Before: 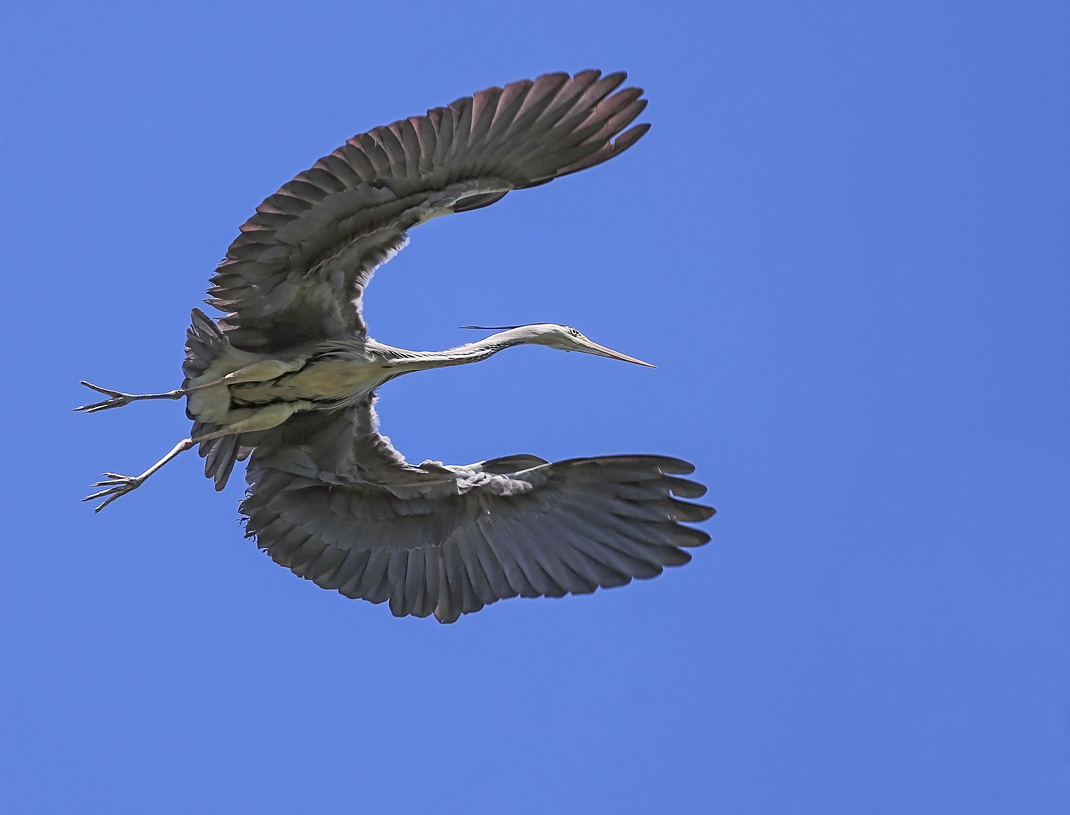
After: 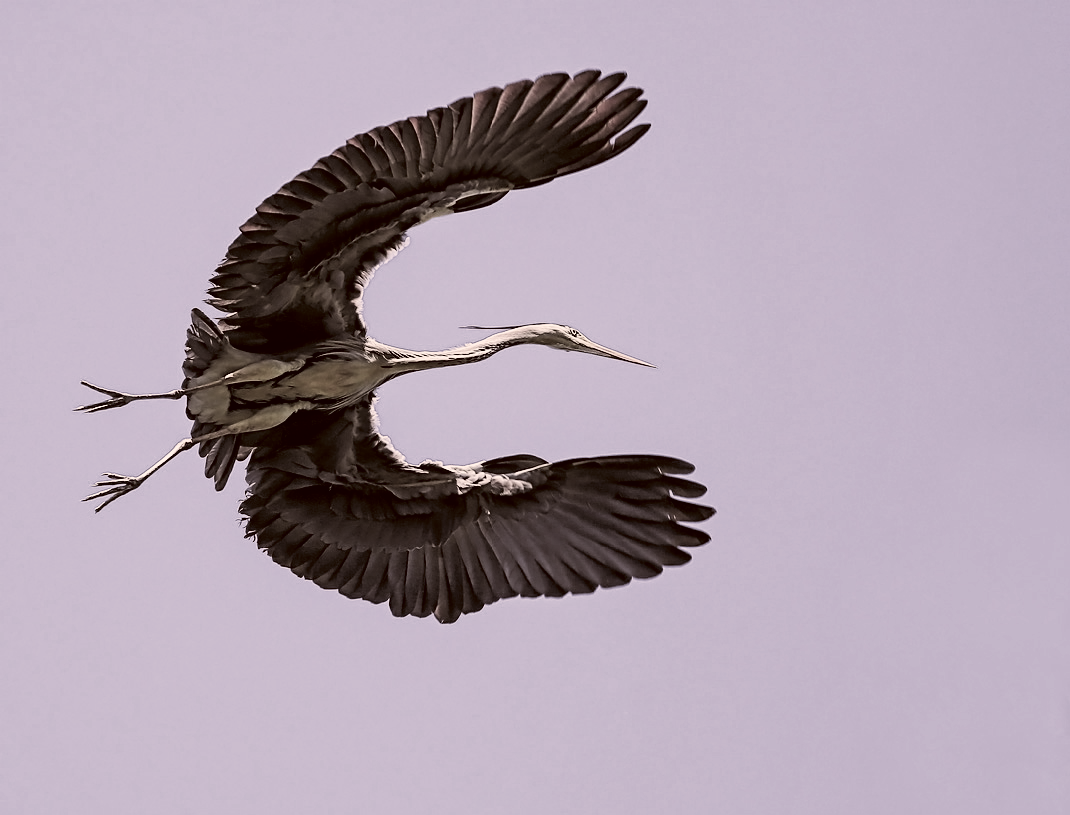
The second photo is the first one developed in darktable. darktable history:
filmic rgb: black relative exposure -5.06 EV, white relative exposure 3.99 EV, threshold 2.94 EV, hardness 2.88, contrast 1.194, highlights saturation mix -29.16%, color science v4 (2020), enable highlight reconstruction true
sharpen: amount 0.211
color correction: highlights a* 6.62, highlights b* 7.63, shadows a* 6.39, shadows b* 6.97, saturation 0.896
color balance rgb: global offset › luminance -0.363%, perceptual saturation grading › global saturation 39.086%, perceptual brilliance grading › global brilliance 15.58%, perceptual brilliance grading › shadows -34.371%, global vibrance 20%
